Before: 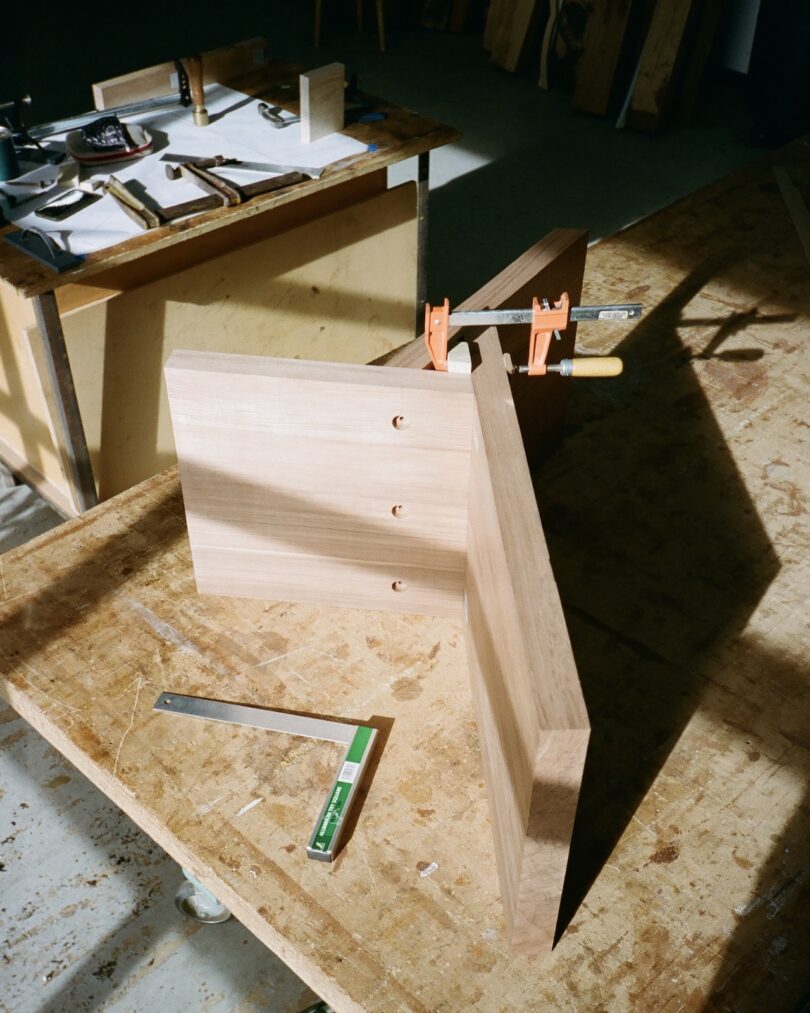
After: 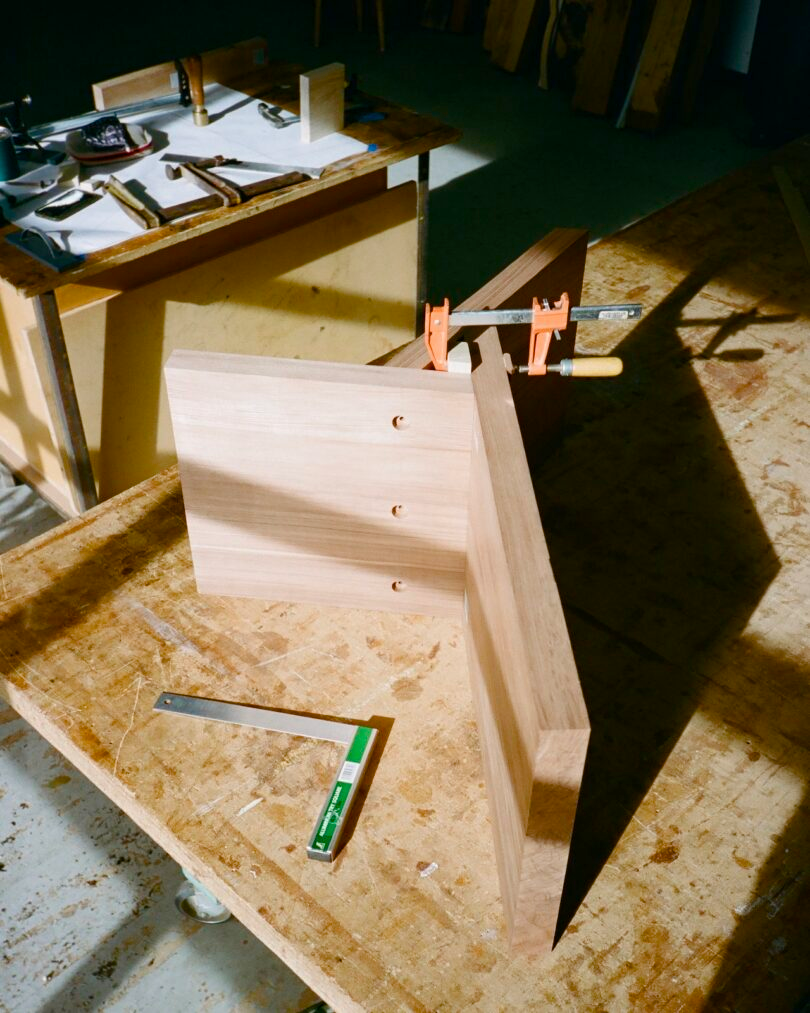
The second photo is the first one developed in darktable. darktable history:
color balance rgb: perceptual saturation grading › global saturation 20%, perceptual saturation grading › highlights -25.673%, perceptual saturation grading › shadows 49.645%
